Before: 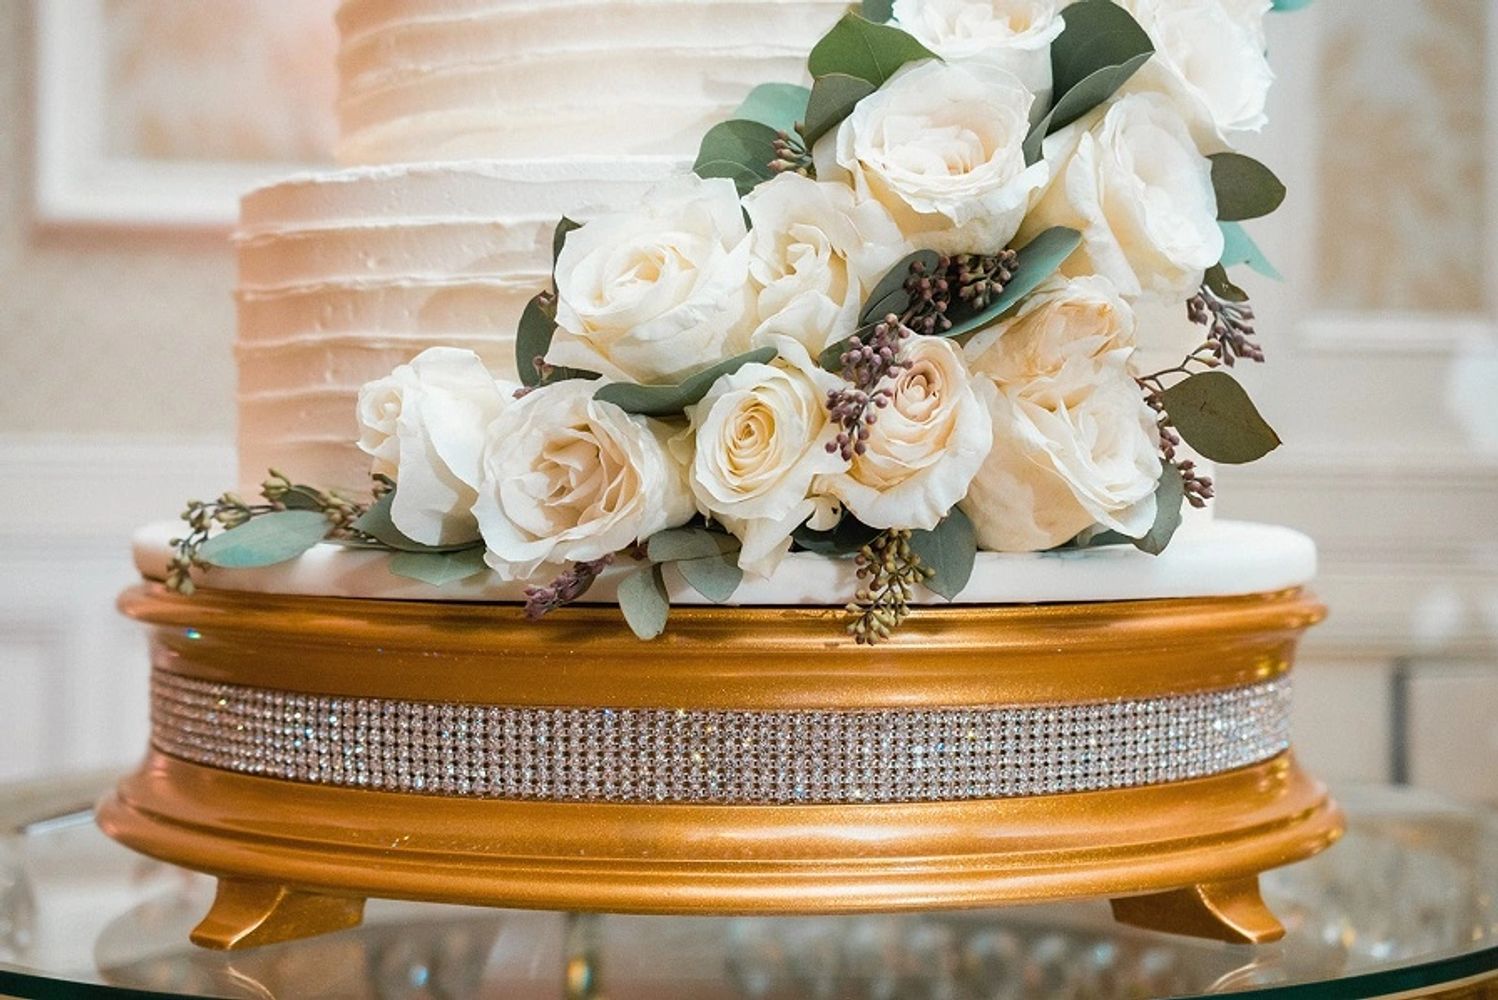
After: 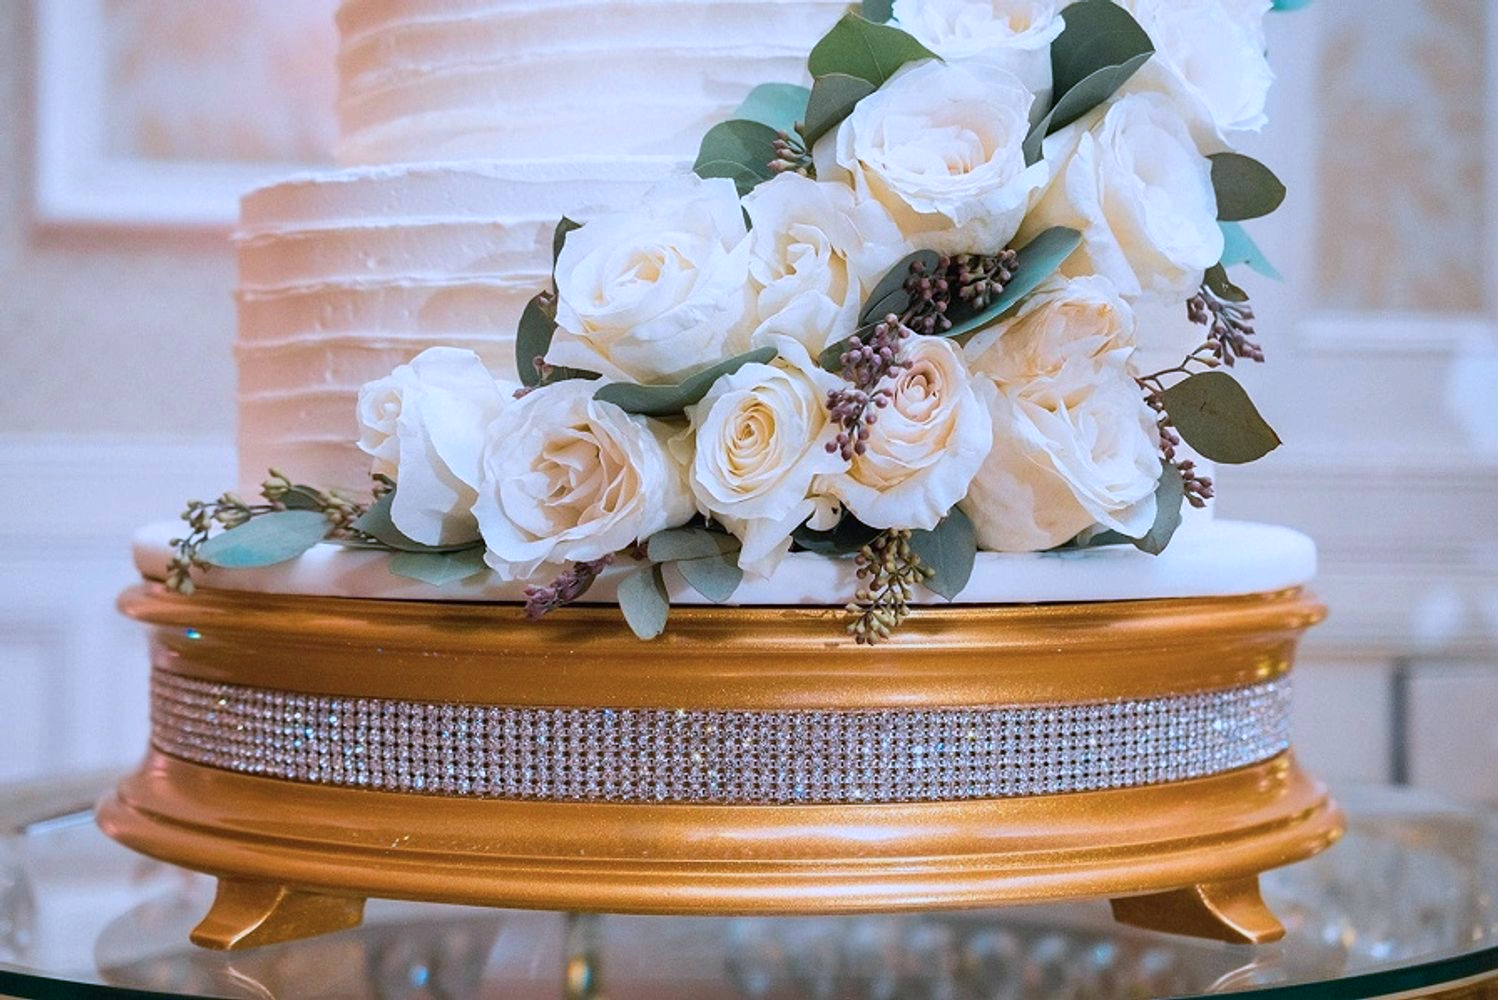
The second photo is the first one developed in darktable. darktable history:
color calibration: output R [0.999, 0.026, -0.11, 0], output G [-0.019, 1.037, -0.099, 0], output B [0.022, -0.023, 0.902, 0], gray › normalize channels true, illuminant as shot in camera, x 0.379, y 0.396, temperature 4146.13 K, gamut compression 0.001
